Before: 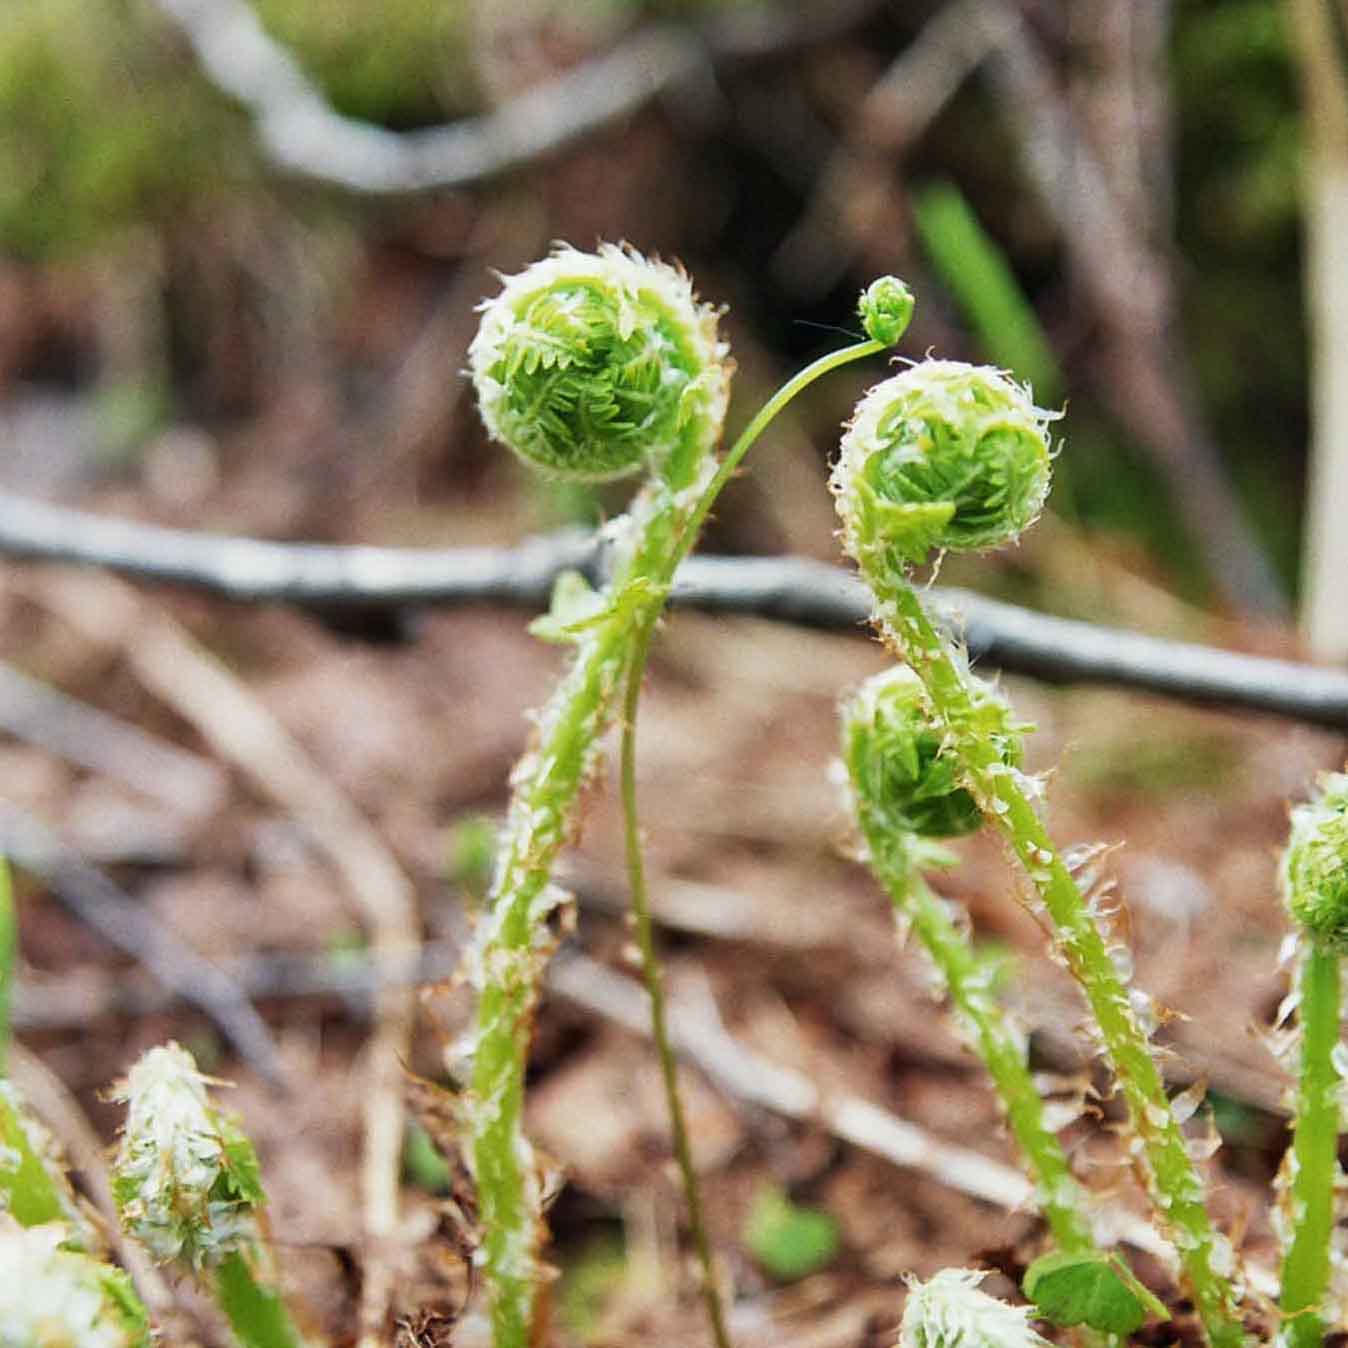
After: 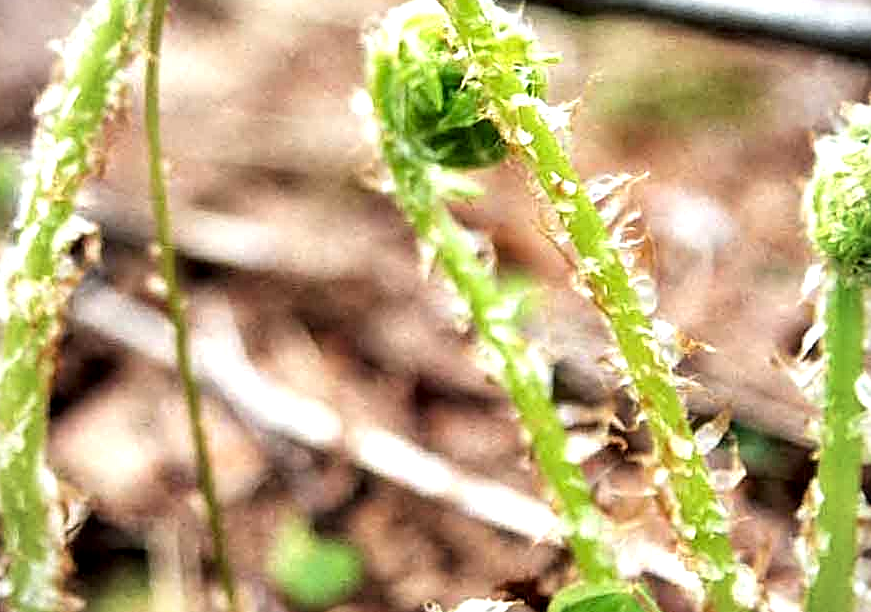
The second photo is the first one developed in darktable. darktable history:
sharpen: on, module defaults
local contrast: highlights 24%, shadows 77%, midtone range 0.743
vignetting: fall-off radius 94.65%
tone equalizer: -8 EV -0.743 EV, -7 EV -0.699 EV, -6 EV -0.589 EV, -5 EV -0.39 EV, -3 EV 0.387 EV, -2 EV 0.6 EV, -1 EV 0.7 EV, +0 EV 0.729 EV, mask exposure compensation -0.486 EV
crop and rotate: left 35.349%, top 49.677%, bottom 4.856%
